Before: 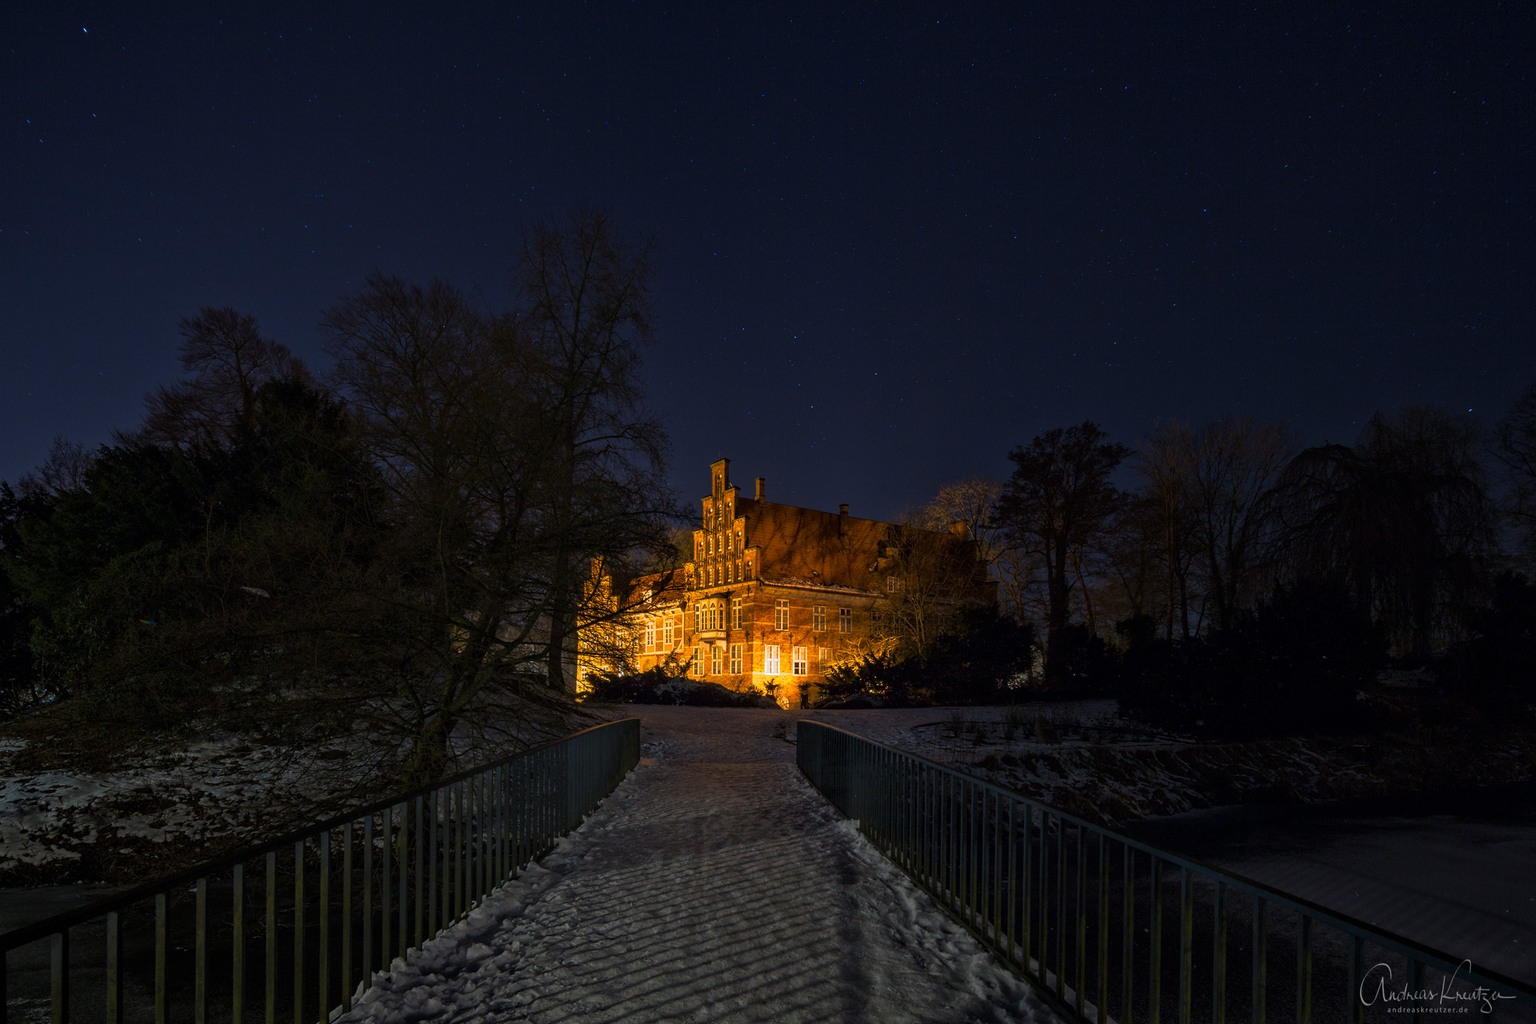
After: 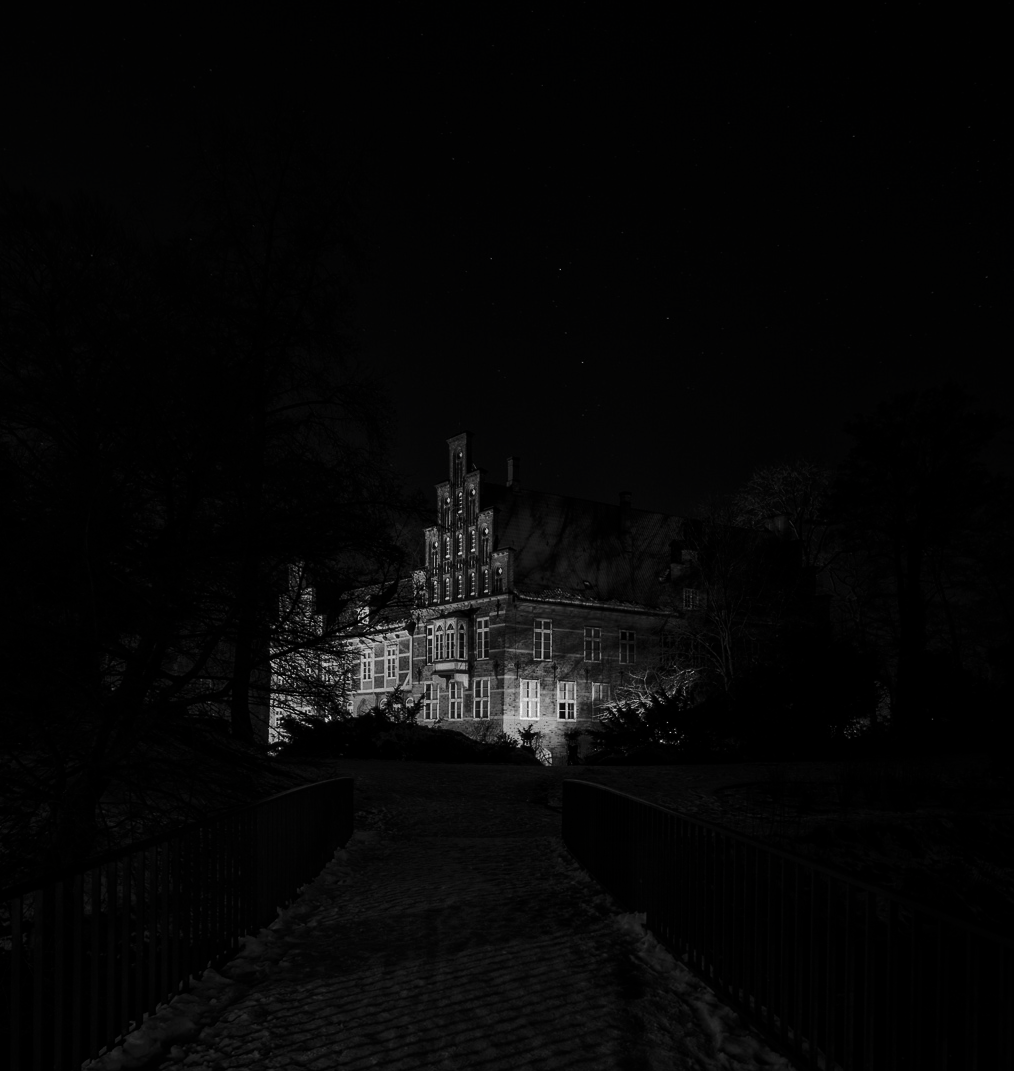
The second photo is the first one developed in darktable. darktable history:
contrast brightness saturation: contrast -0.037, brightness -0.587, saturation -0.995
crop and rotate: angle 0.024°, left 24.434%, top 13.185%, right 25.988%, bottom 8.293%
